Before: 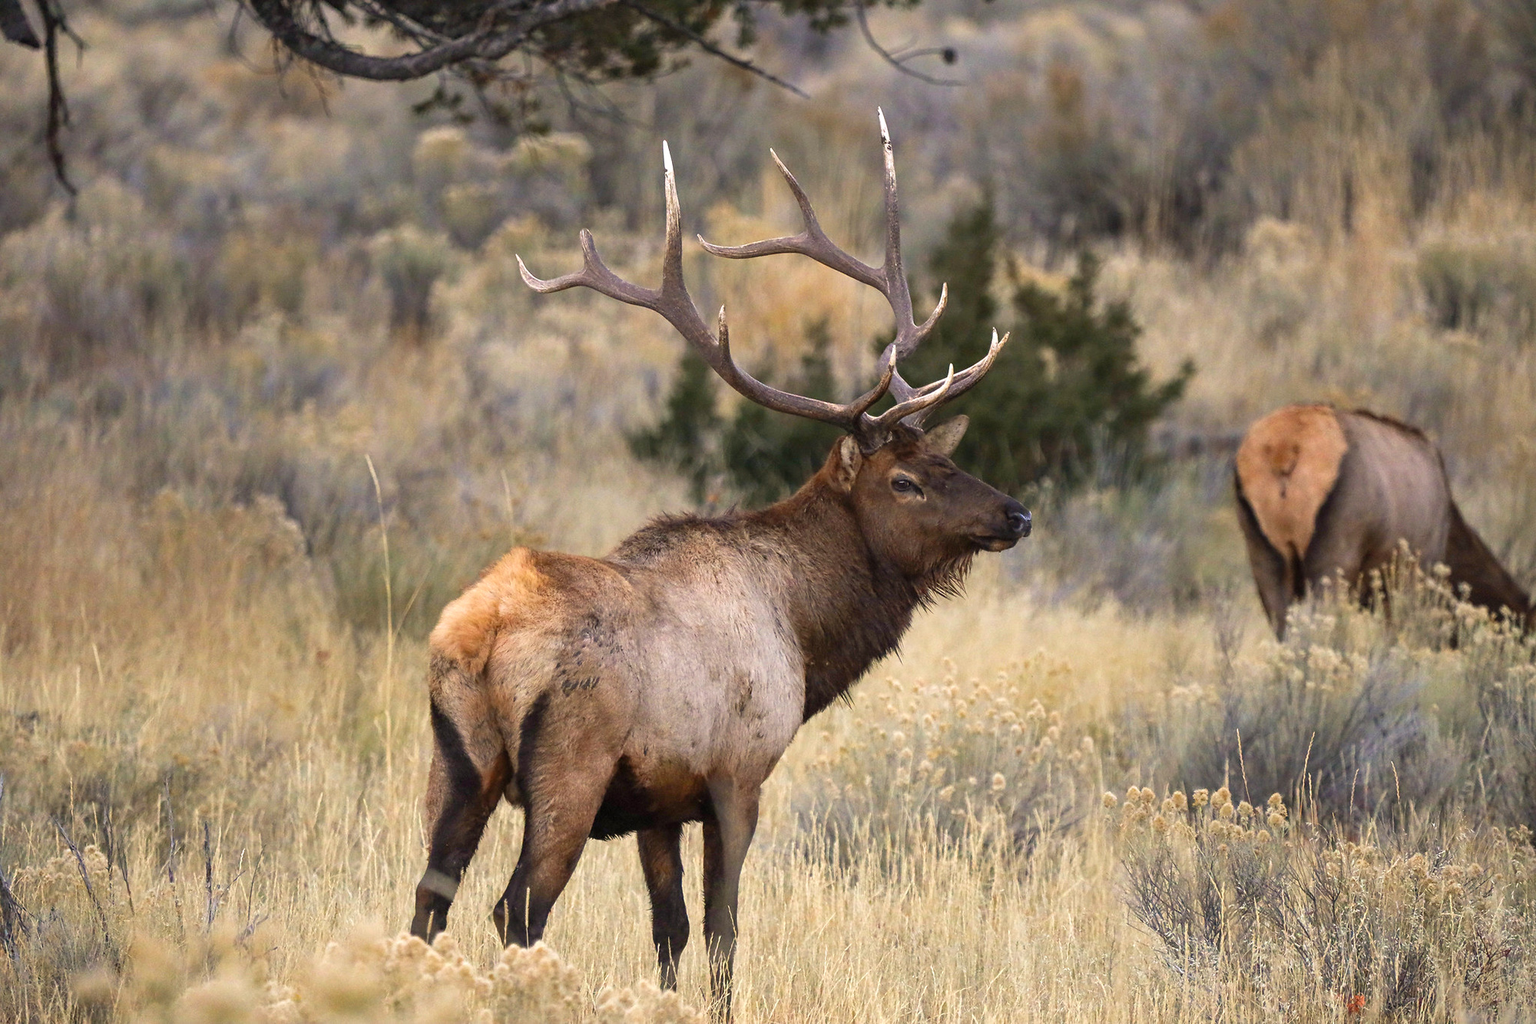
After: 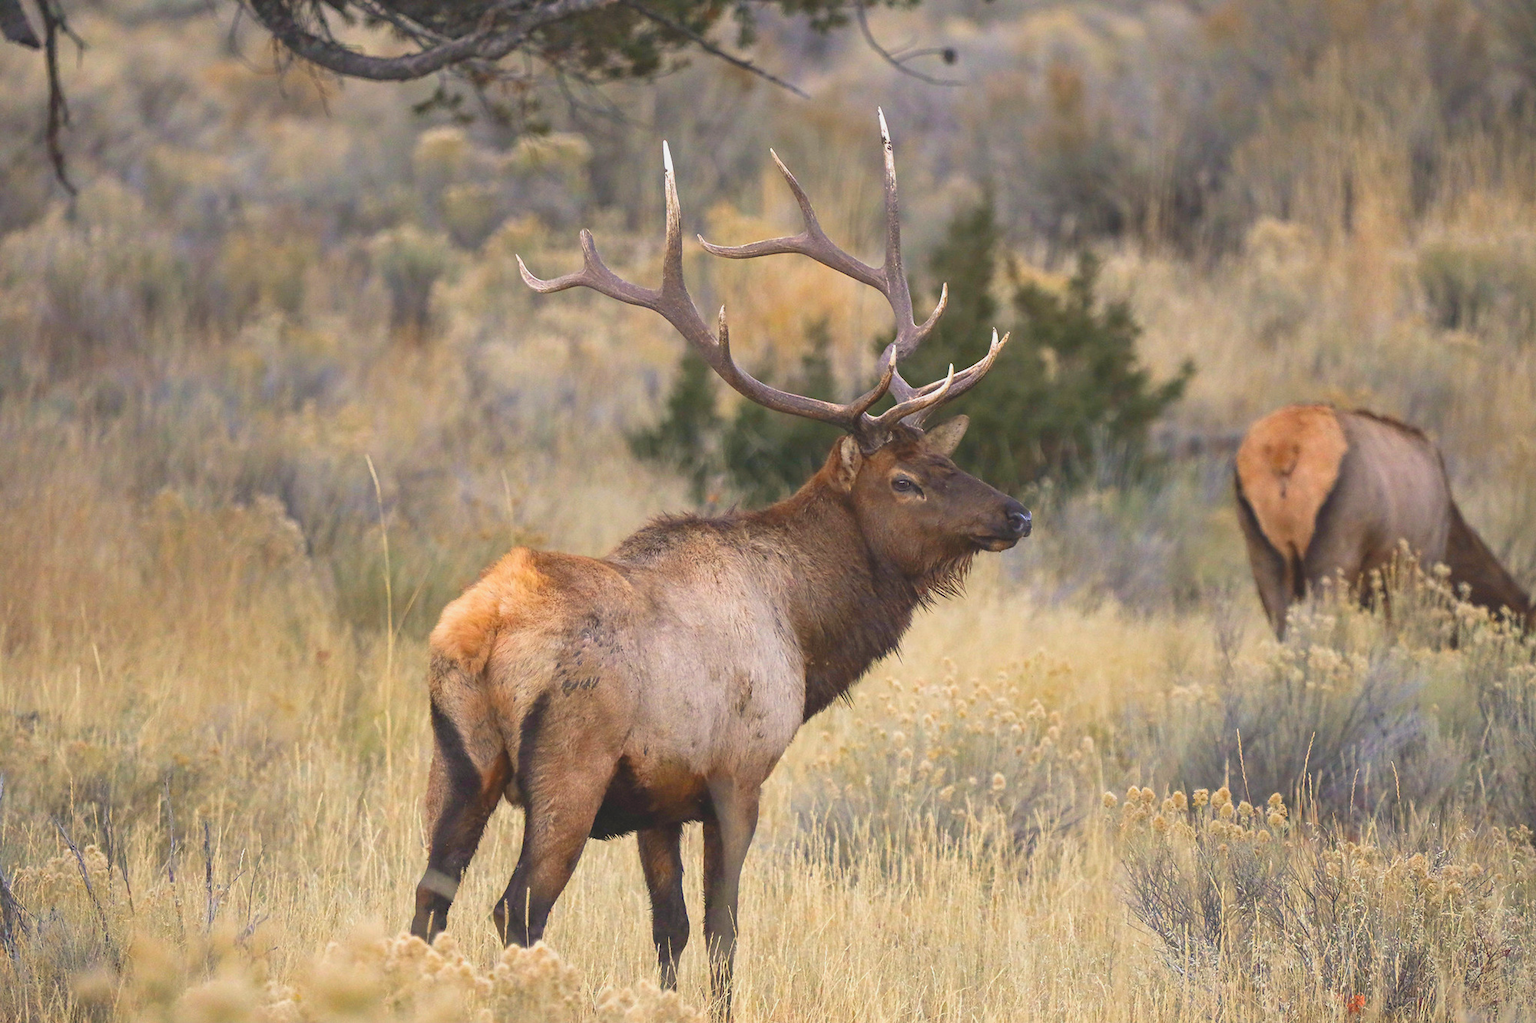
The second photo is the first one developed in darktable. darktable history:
exposure: black level correction 0, exposure 0.398 EV, compensate highlight preservation false
contrast brightness saturation: contrast -0.271
